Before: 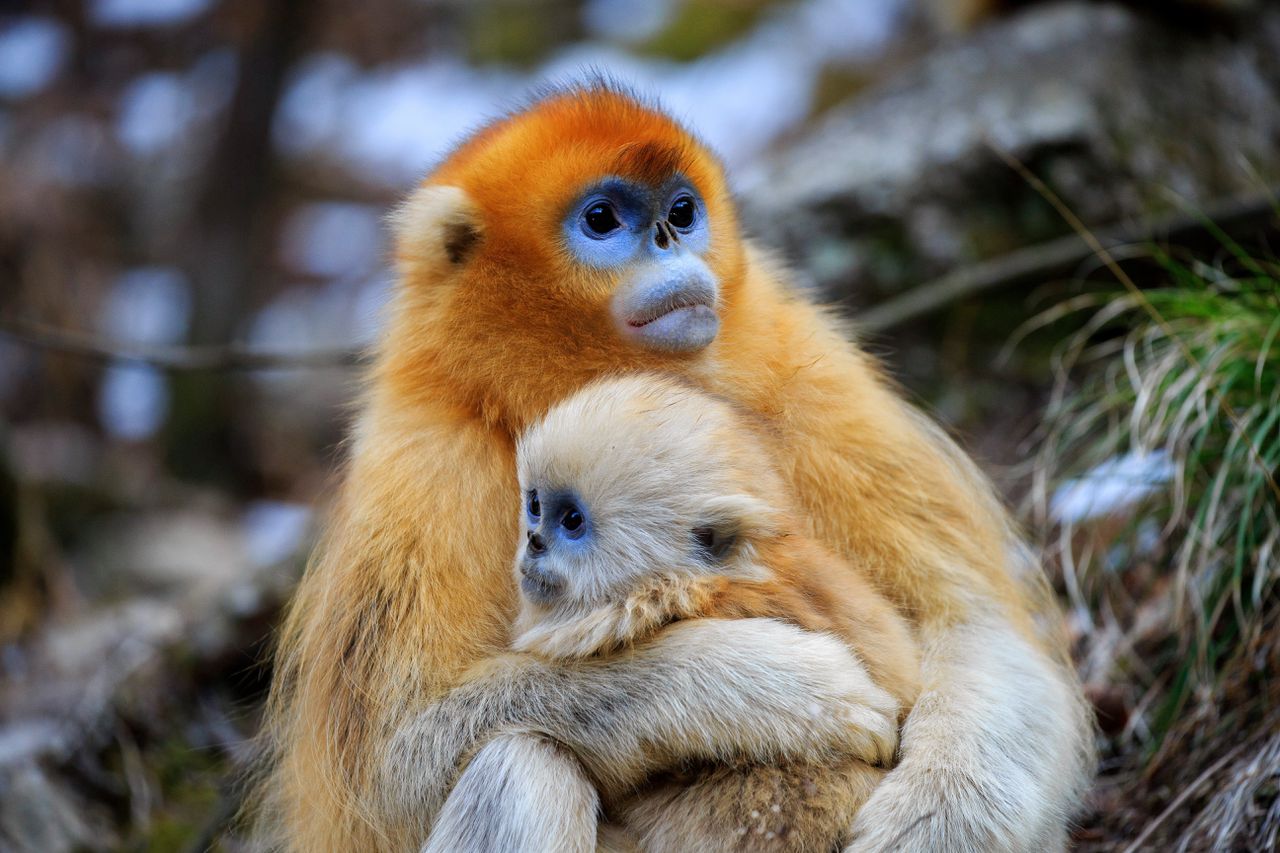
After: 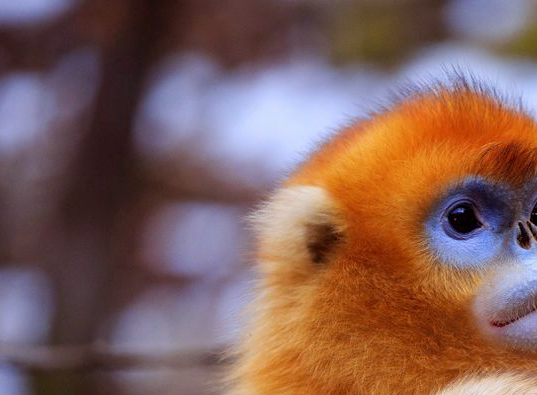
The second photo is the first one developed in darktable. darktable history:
crop and rotate: left 10.817%, top 0.062%, right 47.194%, bottom 53.626%
rgb levels: mode RGB, independent channels, levels [[0, 0.474, 1], [0, 0.5, 1], [0, 0.5, 1]]
